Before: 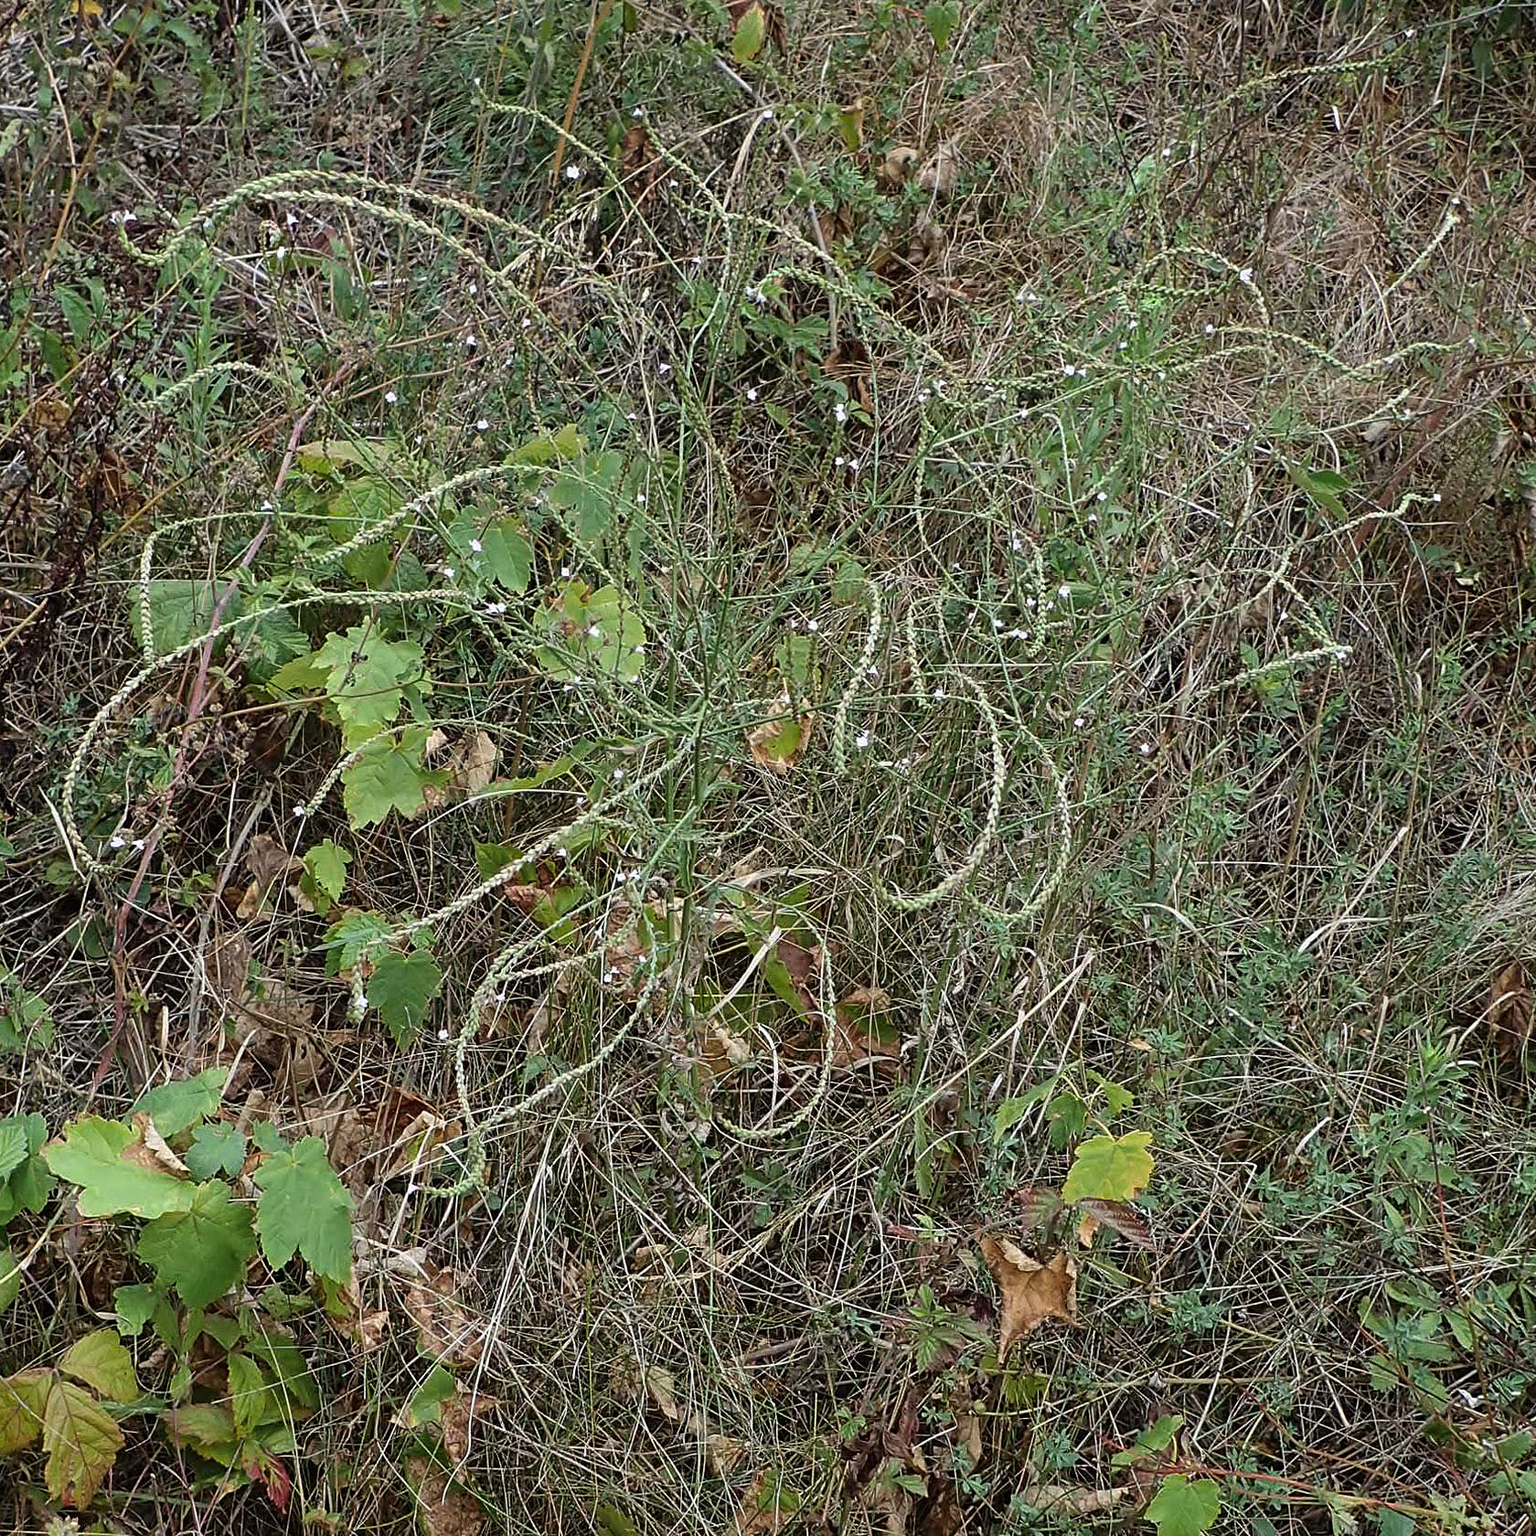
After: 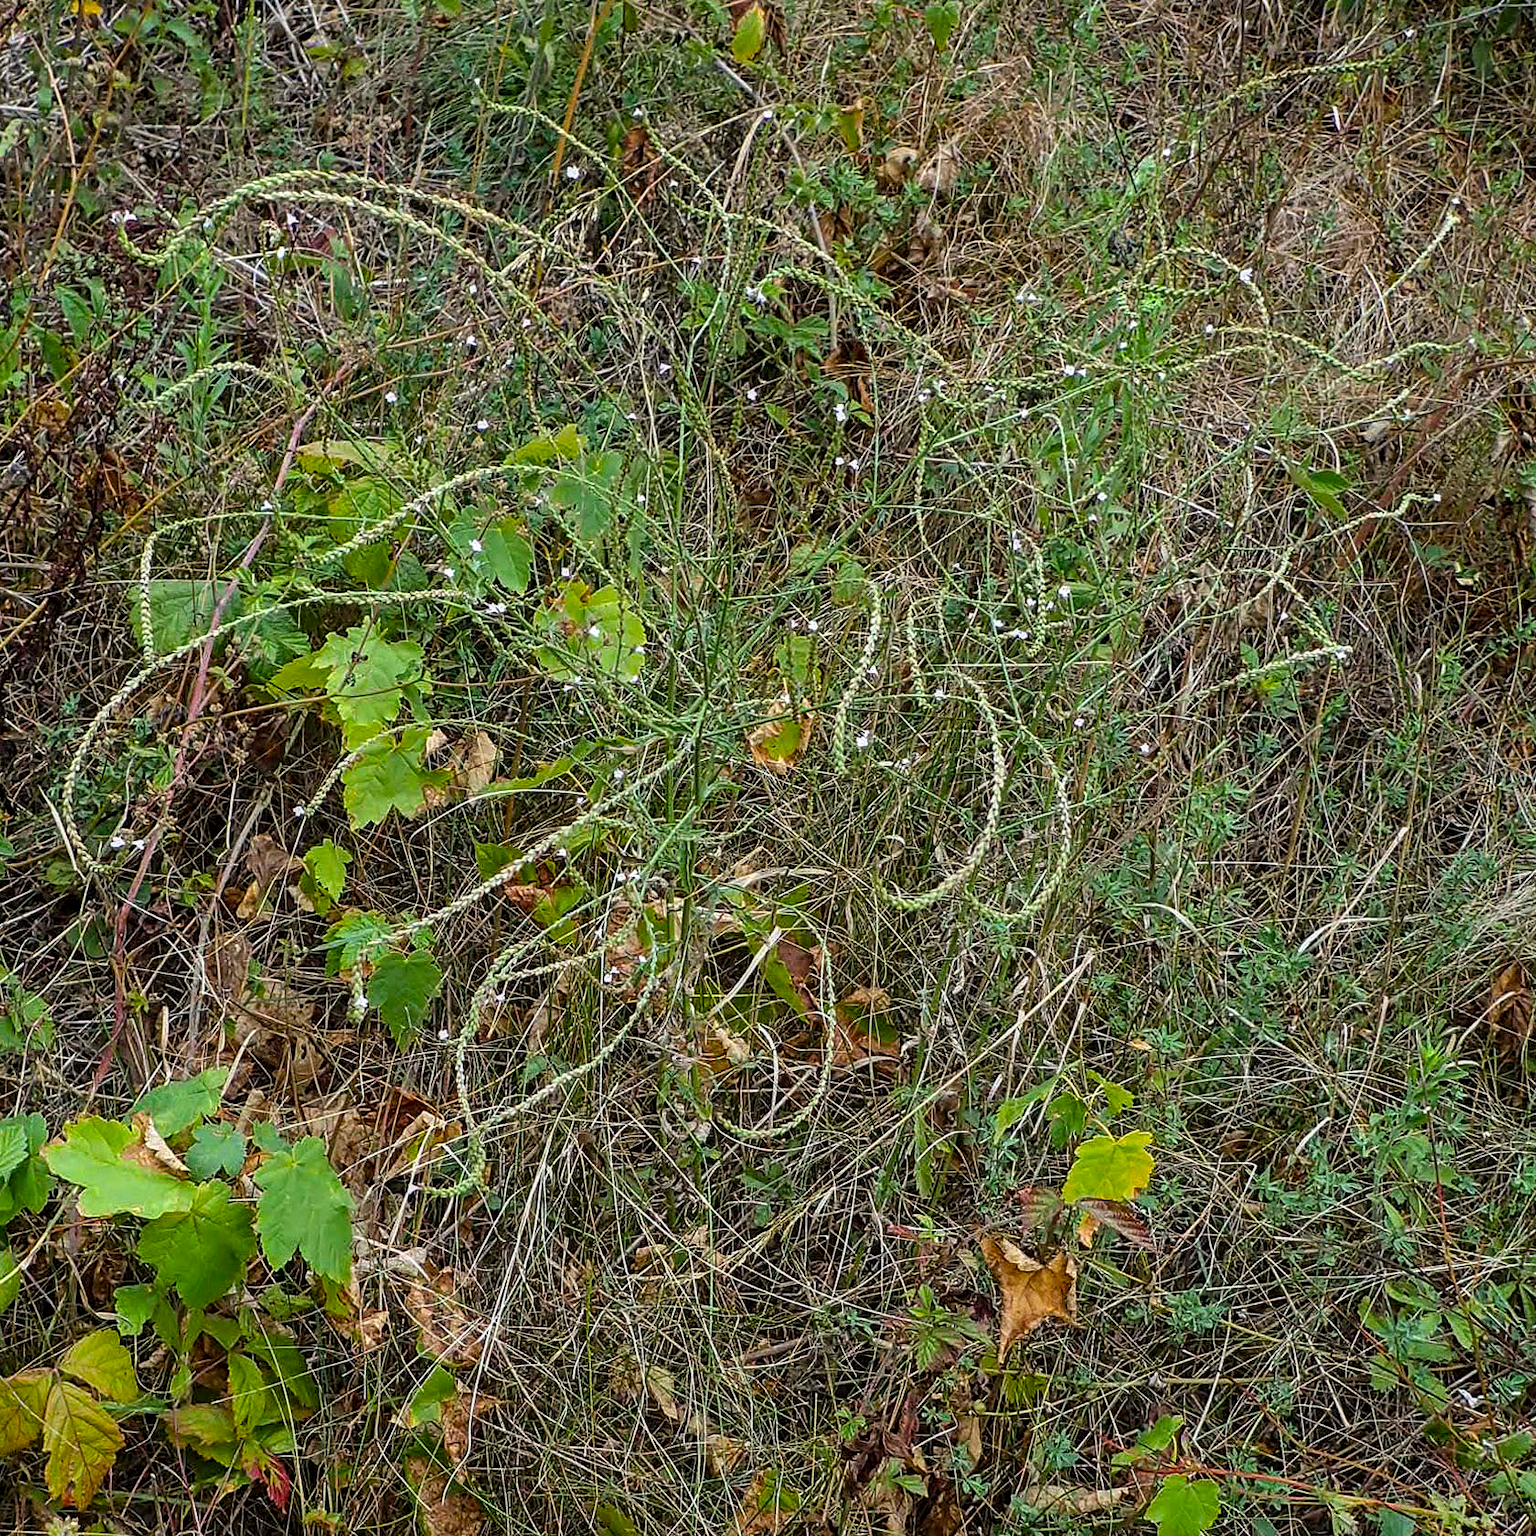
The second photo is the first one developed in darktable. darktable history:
local contrast: on, module defaults
color balance rgb: linear chroma grading › global chroma 15%, perceptual saturation grading › global saturation 30%
base curve: preserve colors none
